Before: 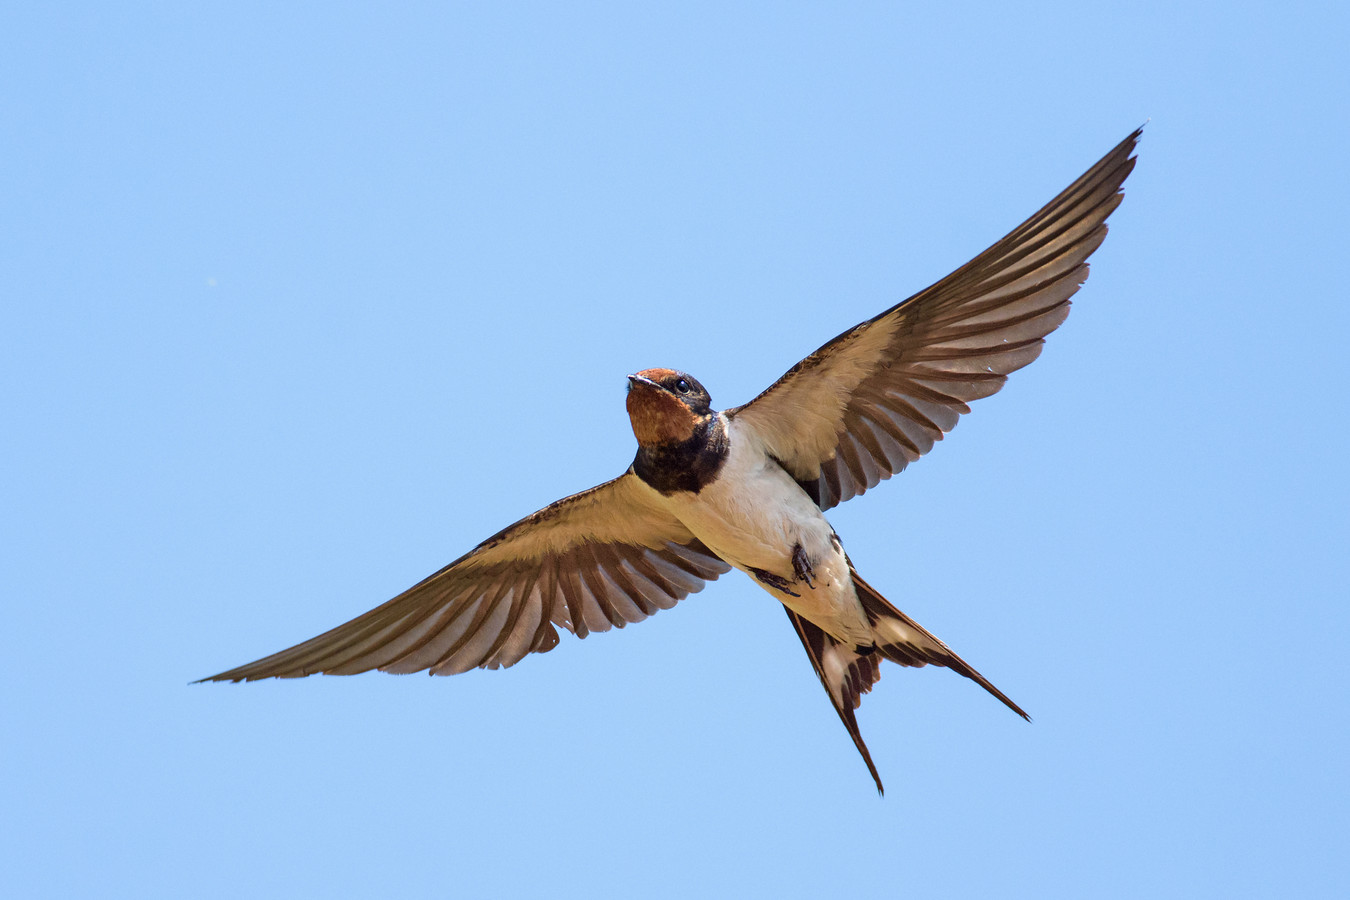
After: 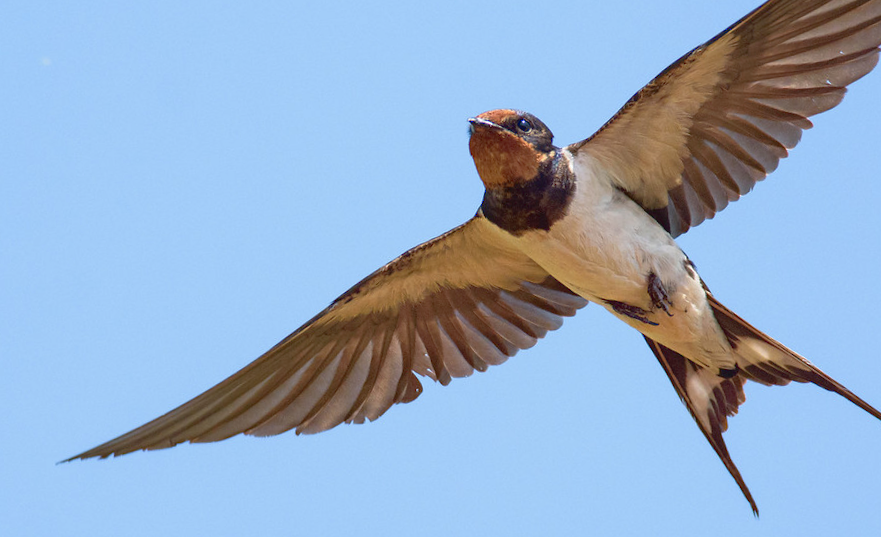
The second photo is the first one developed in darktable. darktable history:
crop: left 13.312%, top 31.28%, right 24.627%, bottom 15.582%
rotate and perspective: rotation -4.86°, automatic cropping off
tone curve: curves: ch0 [(0, 0.042) (0.129, 0.18) (0.501, 0.497) (1, 1)], color space Lab, linked channels, preserve colors none
